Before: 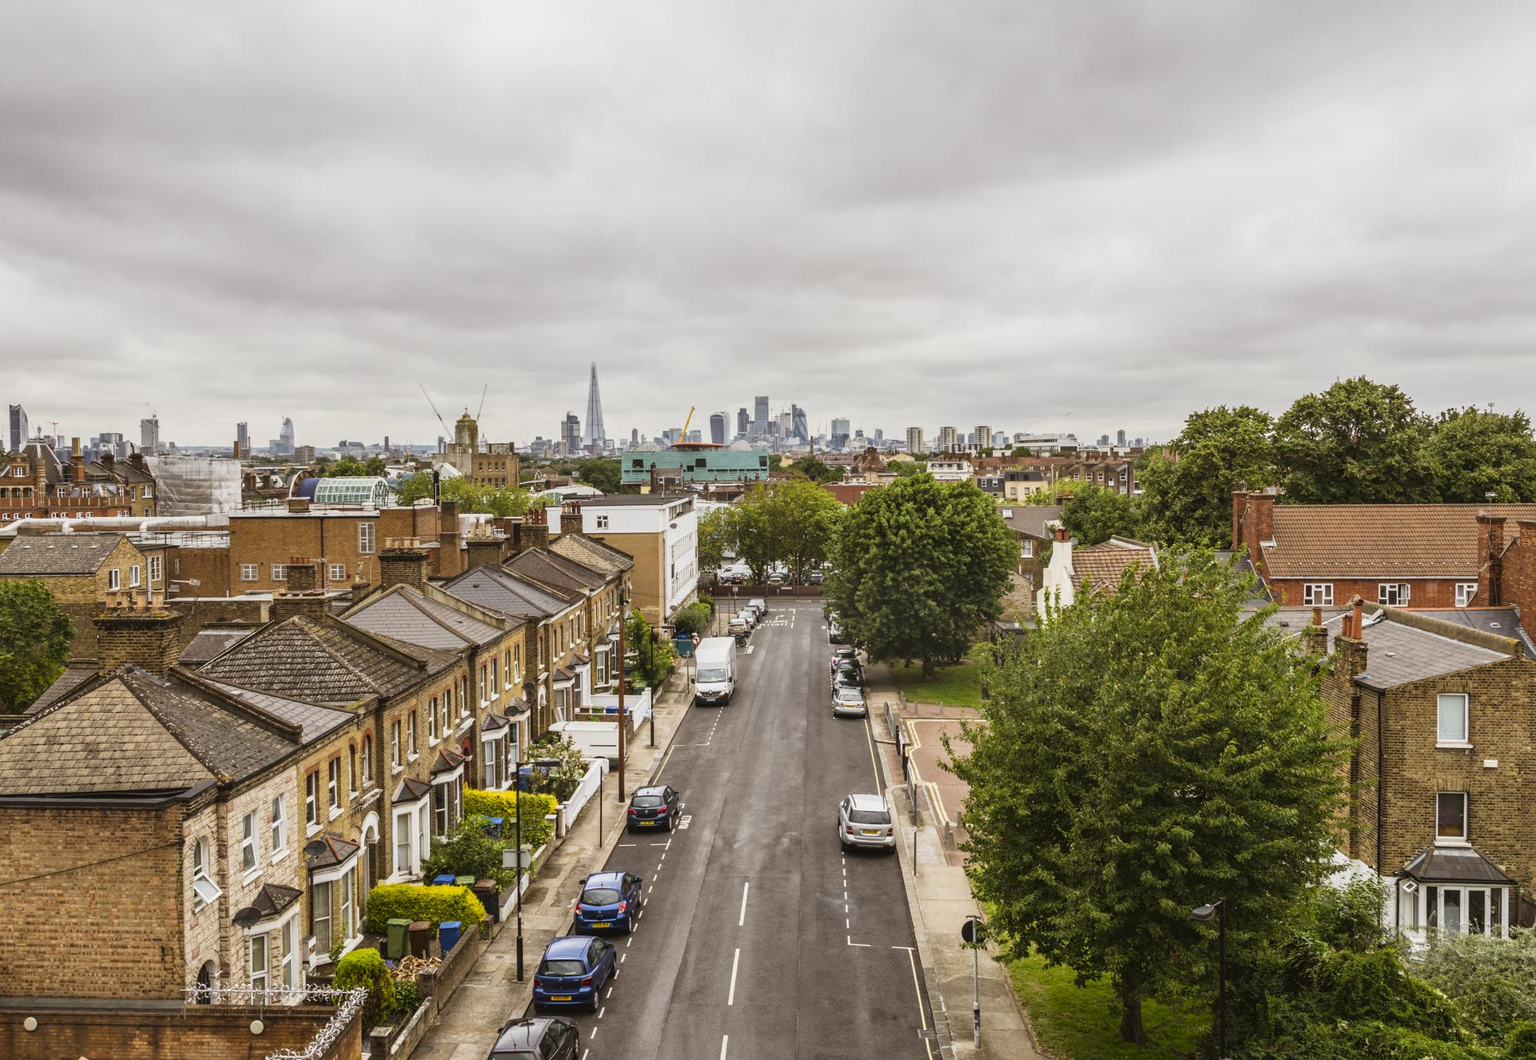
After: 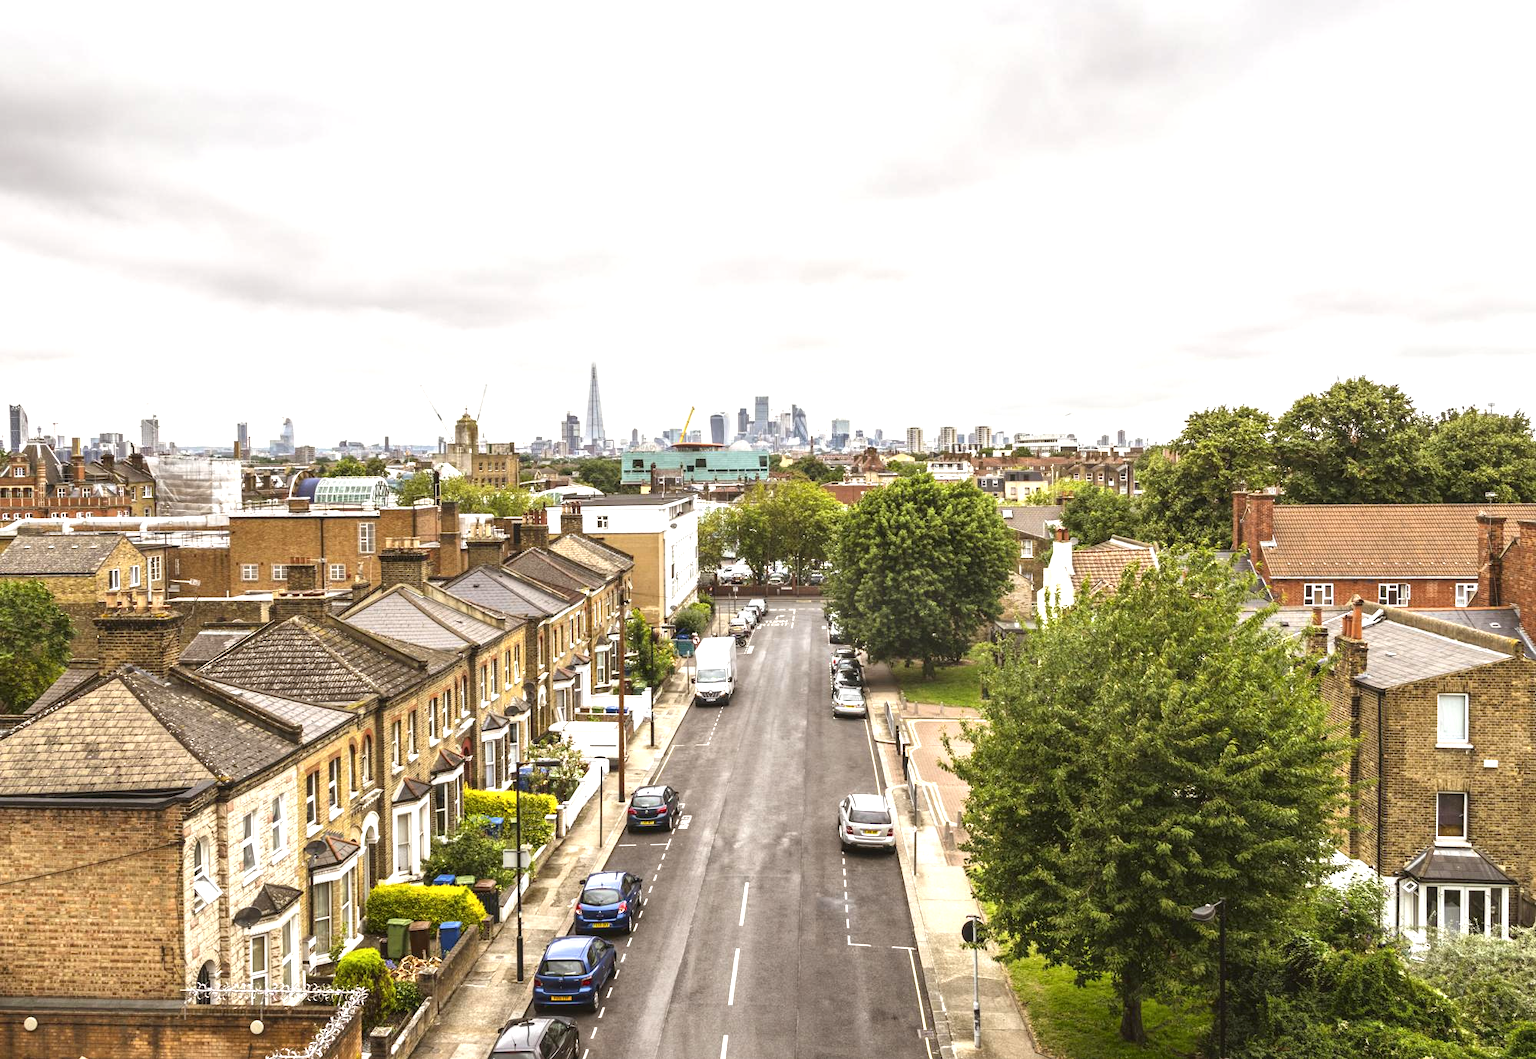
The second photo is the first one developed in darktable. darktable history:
exposure: black level correction 0, exposure 0.833 EV, compensate highlight preservation false
tone equalizer: on, module defaults
local contrast: highlights 103%, shadows 98%, detail 119%, midtone range 0.2
